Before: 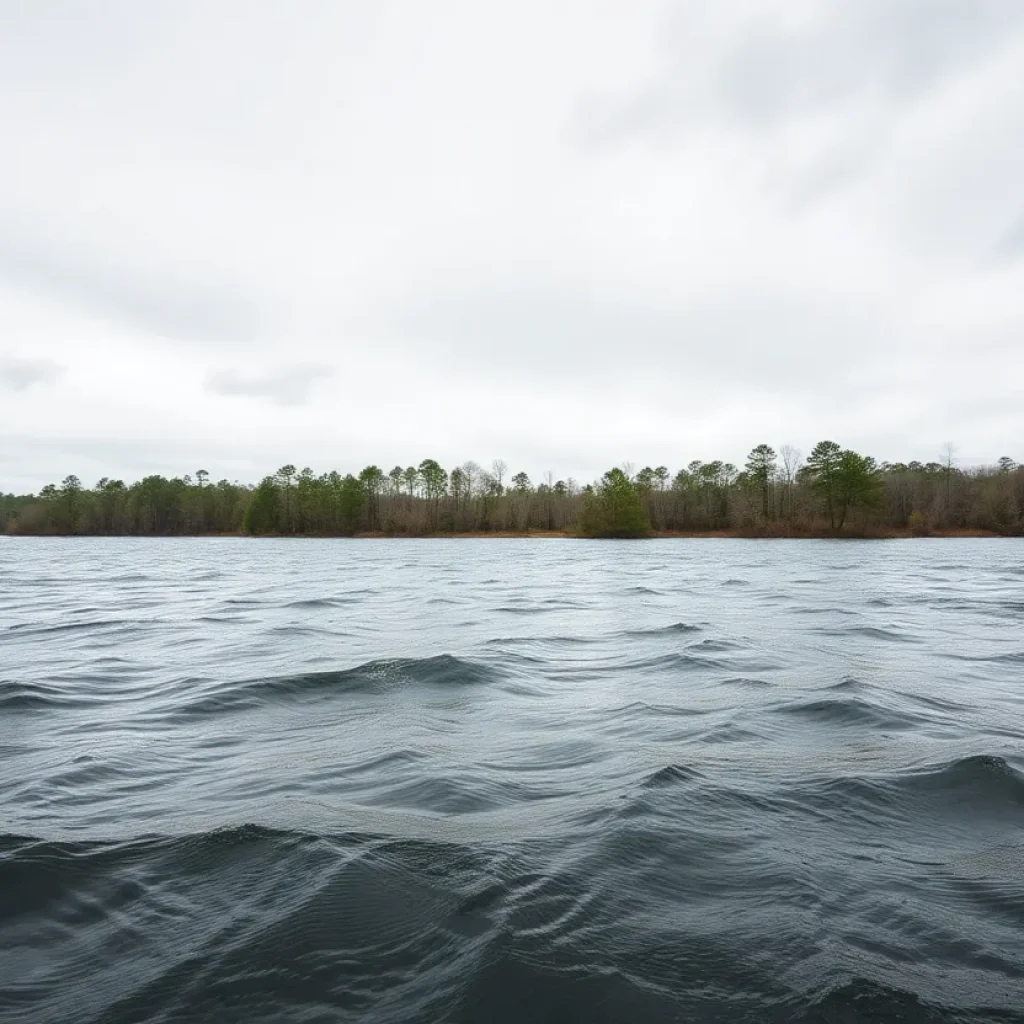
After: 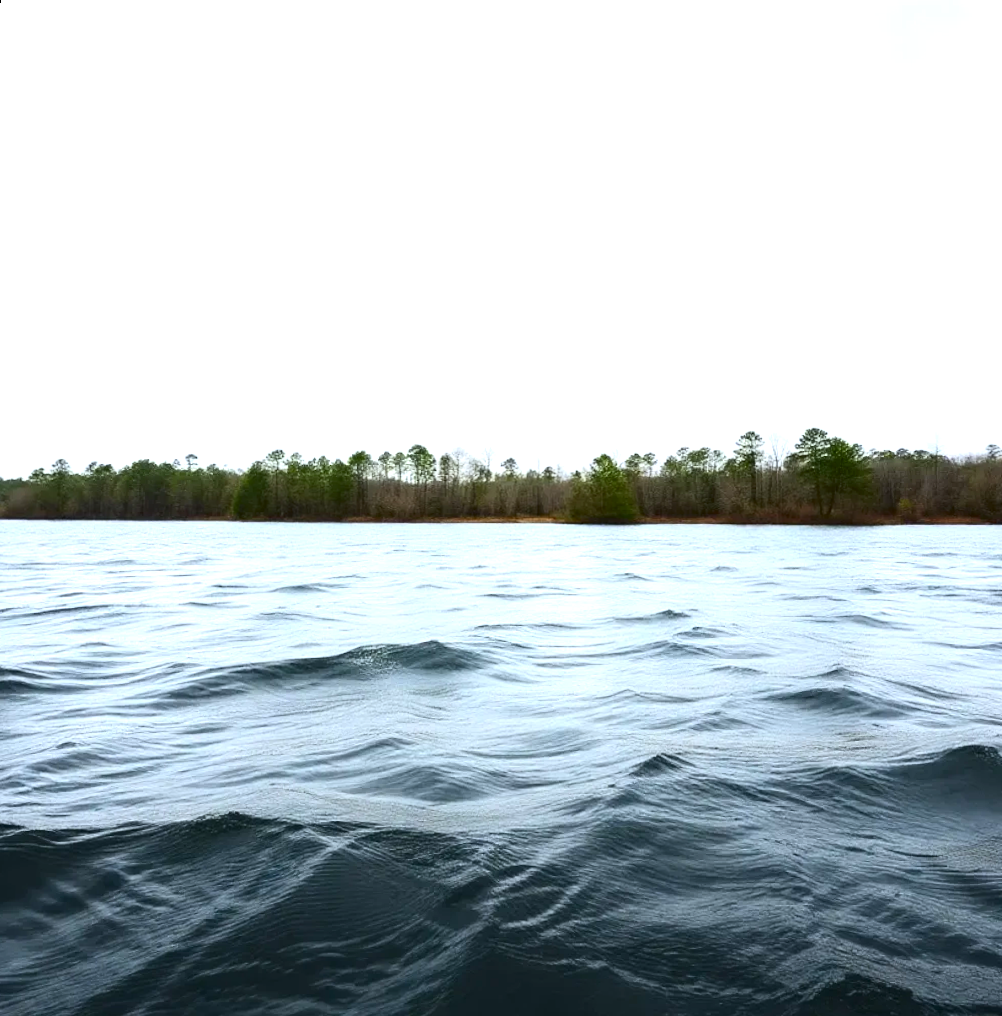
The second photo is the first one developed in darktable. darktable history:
rotate and perspective: rotation 0.226°, lens shift (vertical) -0.042, crop left 0.023, crop right 0.982, crop top 0.006, crop bottom 0.994
contrast brightness saturation: contrast 0.21, brightness -0.11, saturation 0.21
exposure: black level correction 0, exposure 0.7 EV, compensate exposure bias true, compensate highlight preservation false
tone equalizer: on, module defaults
white balance: red 0.976, blue 1.04
